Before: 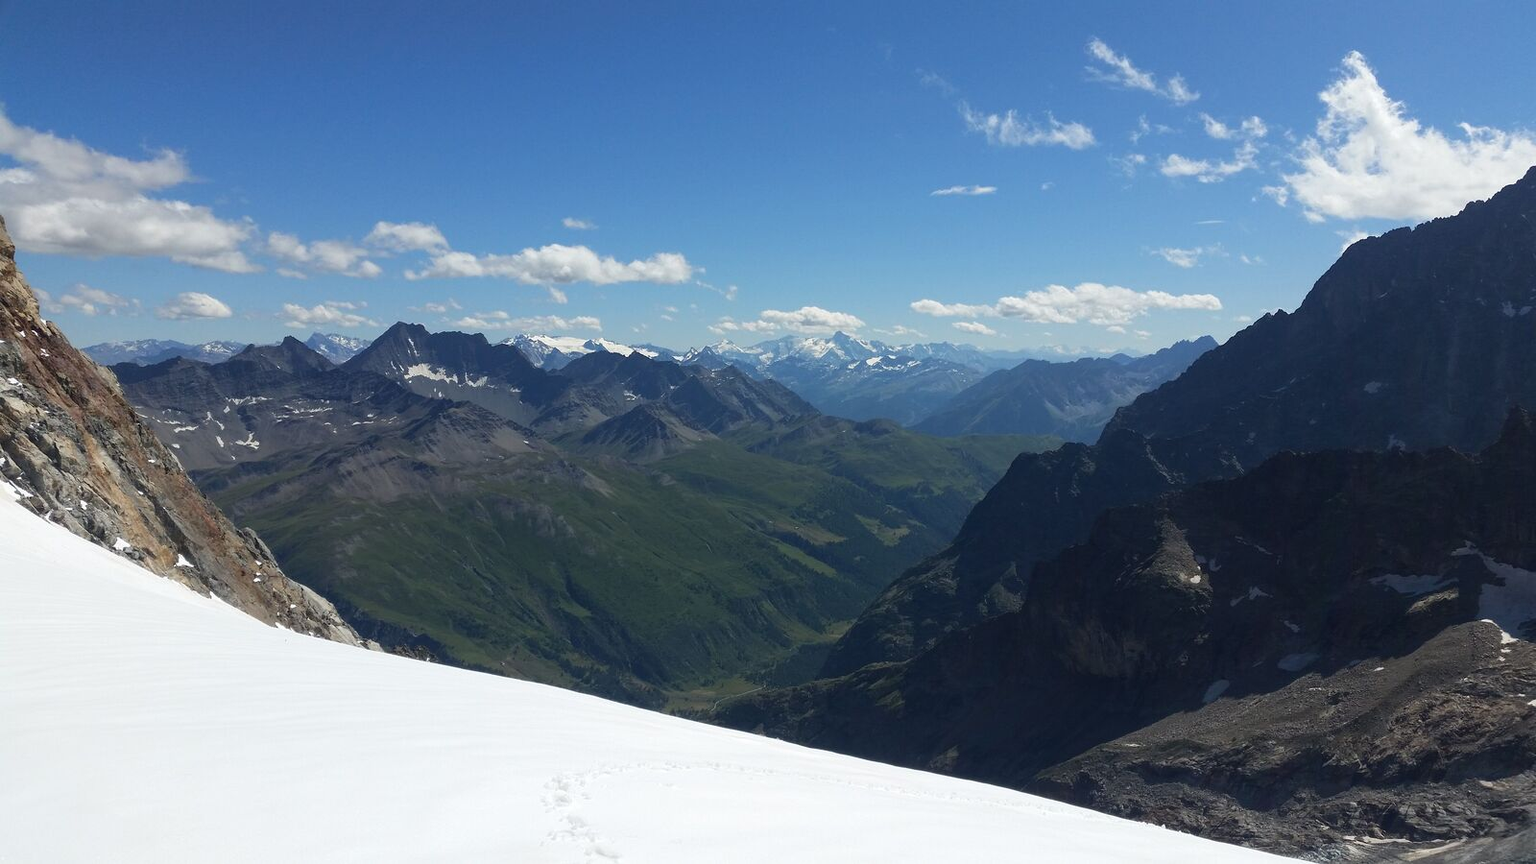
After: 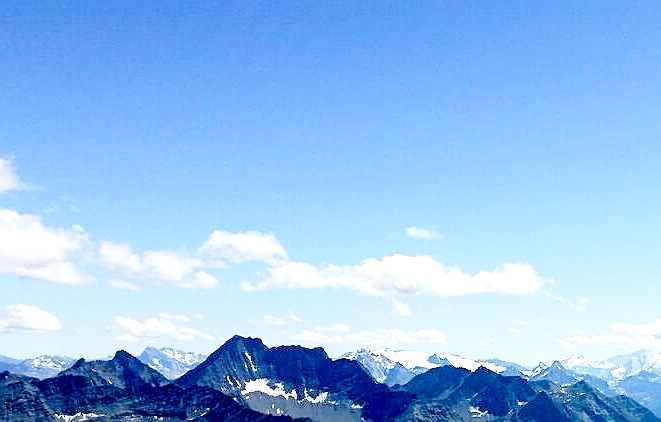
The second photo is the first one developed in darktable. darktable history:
tone equalizer: -8 EV -0.775 EV, -7 EV -0.676 EV, -6 EV -0.604 EV, -5 EV -0.365 EV, -3 EV 0.379 EV, -2 EV 0.6 EV, -1 EV 0.675 EV, +0 EV 0.72 EV
sharpen: on, module defaults
exposure: black level correction 0.039, exposure 0.5 EV, compensate exposure bias true, compensate highlight preservation false
crop and rotate: left 11.31%, top 0.048%, right 47.365%, bottom 52.988%
tone curve: curves: ch0 [(0, 0.012) (0.093, 0.11) (0.345, 0.425) (0.457, 0.562) (0.628, 0.738) (0.839, 0.909) (0.998, 0.978)]; ch1 [(0, 0) (0.437, 0.408) (0.472, 0.47) (0.502, 0.497) (0.527, 0.523) (0.568, 0.577) (0.62, 0.66) (0.669, 0.748) (0.859, 0.899) (1, 1)]; ch2 [(0, 0) (0.33, 0.301) (0.421, 0.443) (0.473, 0.498) (0.509, 0.502) (0.535, 0.545) (0.549, 0.576) (0.644, 0.703) (1, 1)], preserve colors none
